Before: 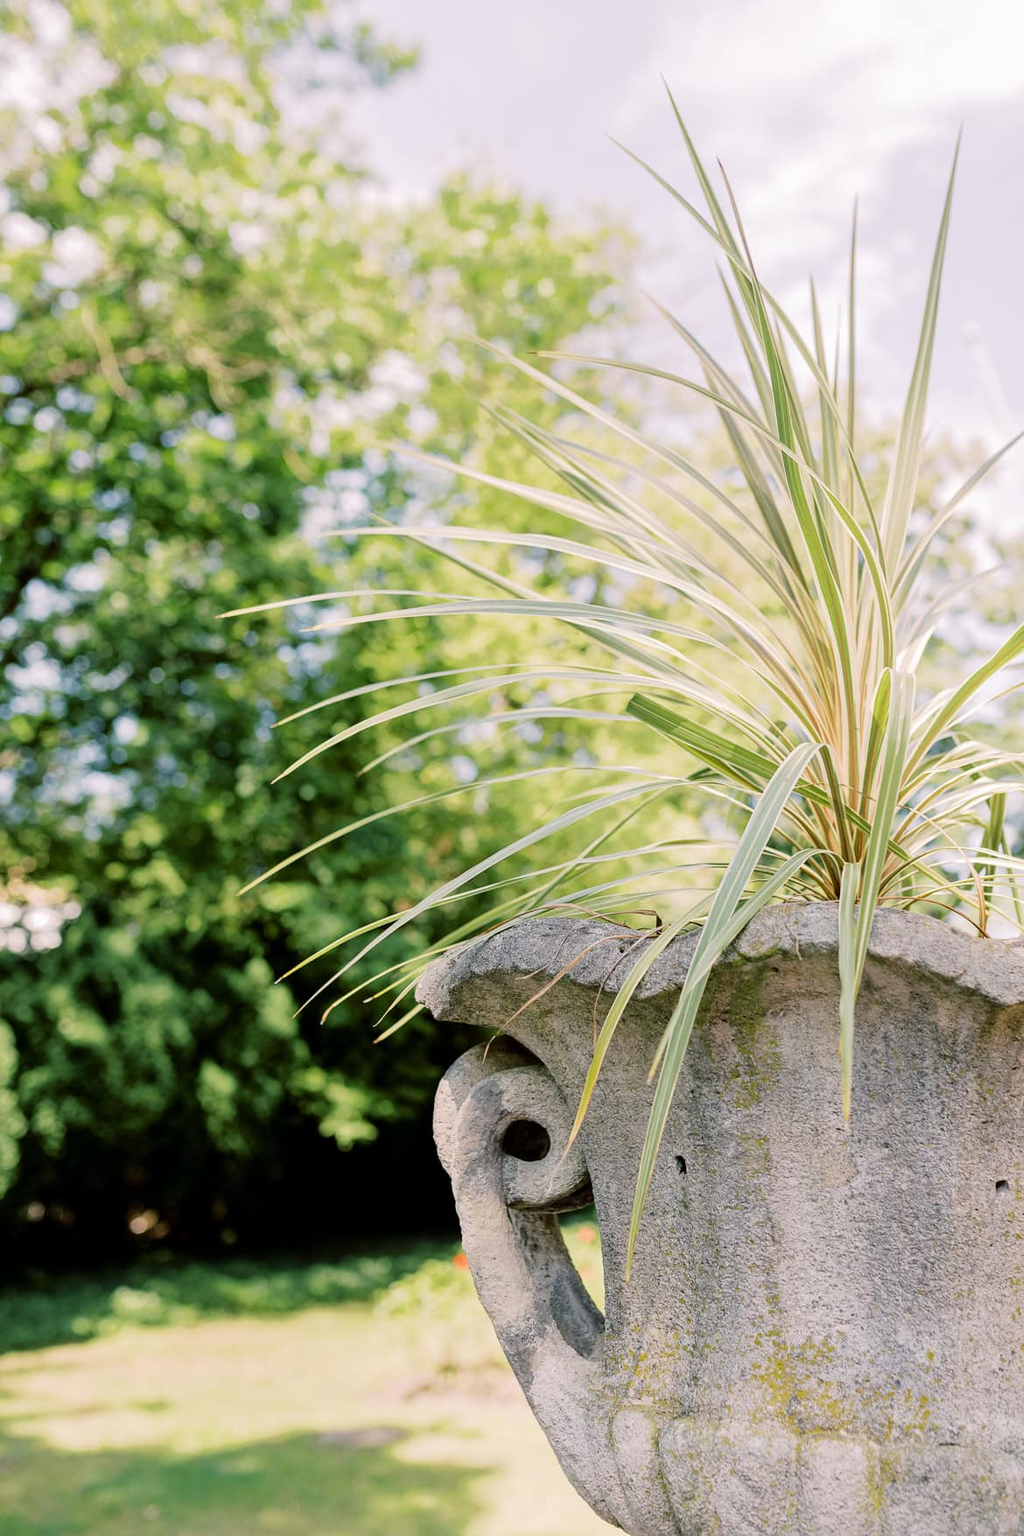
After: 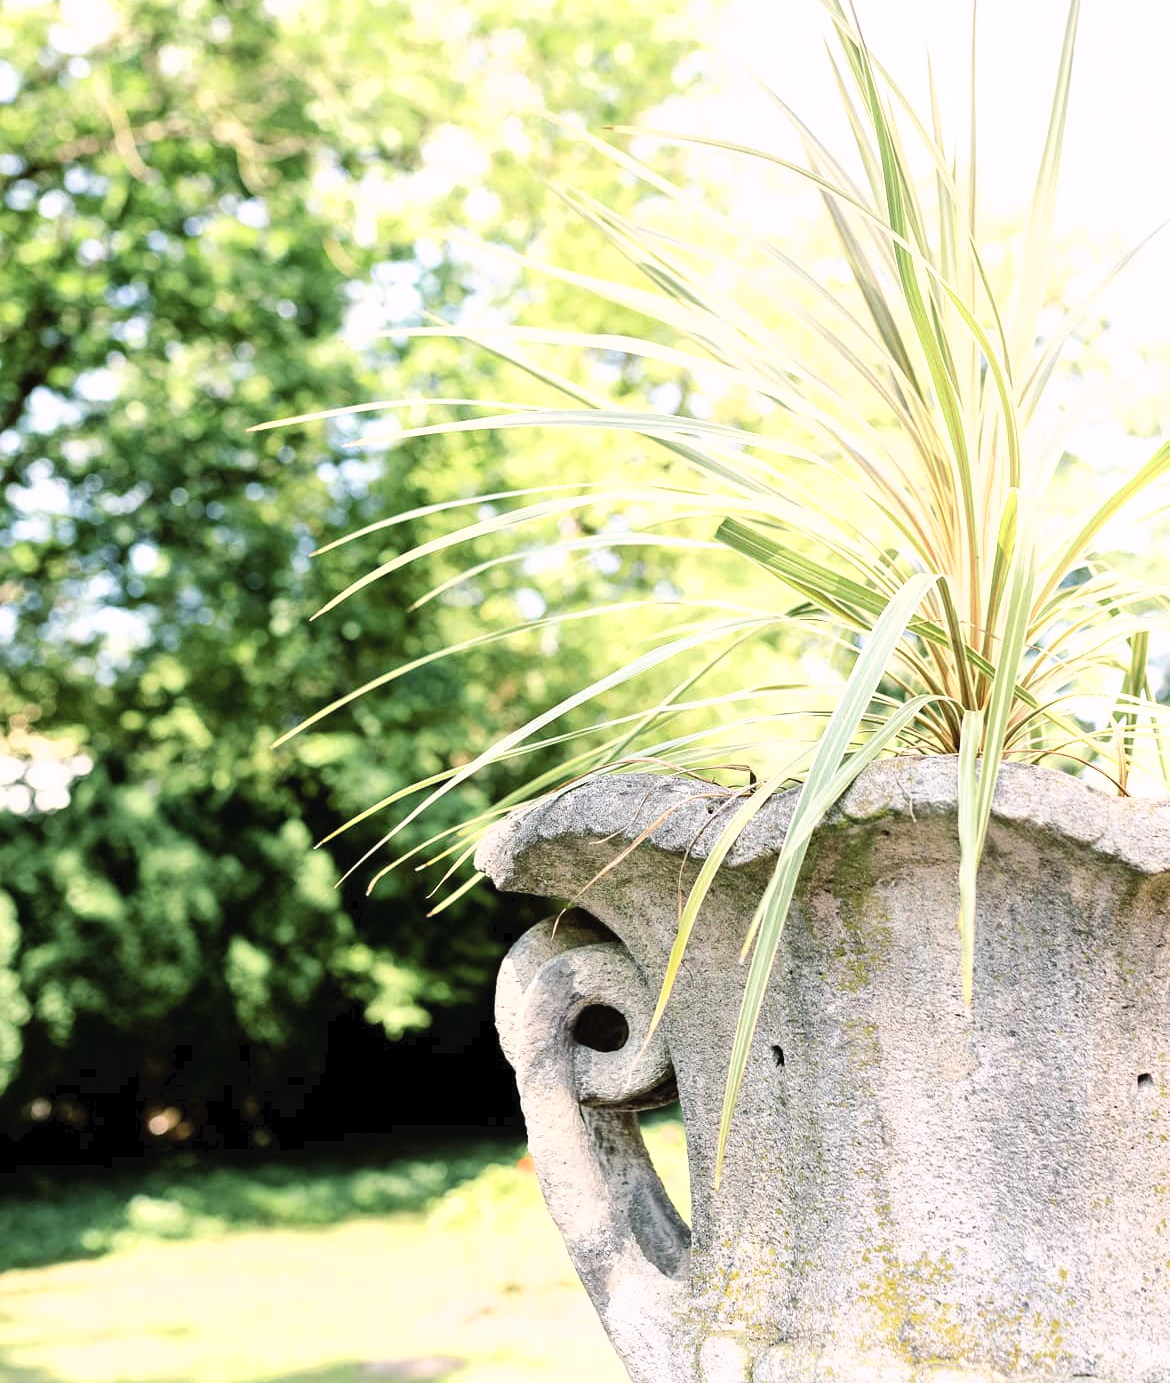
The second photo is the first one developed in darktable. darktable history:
crop and rotate: top 15.777%, bottom 5.405%
tone curve: curves: ch0 [(0, 0) (0.003, 0.032) (0.011, 0.036) (0.025, 0.049) (0.044, 0.075) (0.069, 0.112) (0.1, 0.151) (0.136, 0.197) (0.177, 0.241) (0.224, 0.295) (0.277, 0.355) (0.335, 0.429) (0.399, 0.512) (0.468, 0.607) (0.543, 0.702) (0.623, 0.796) (0.709, 0.903) (0.801, 0.987) (0.898, 0.997) (1, 1)], color space Lab, independent channels, preserve colors none
